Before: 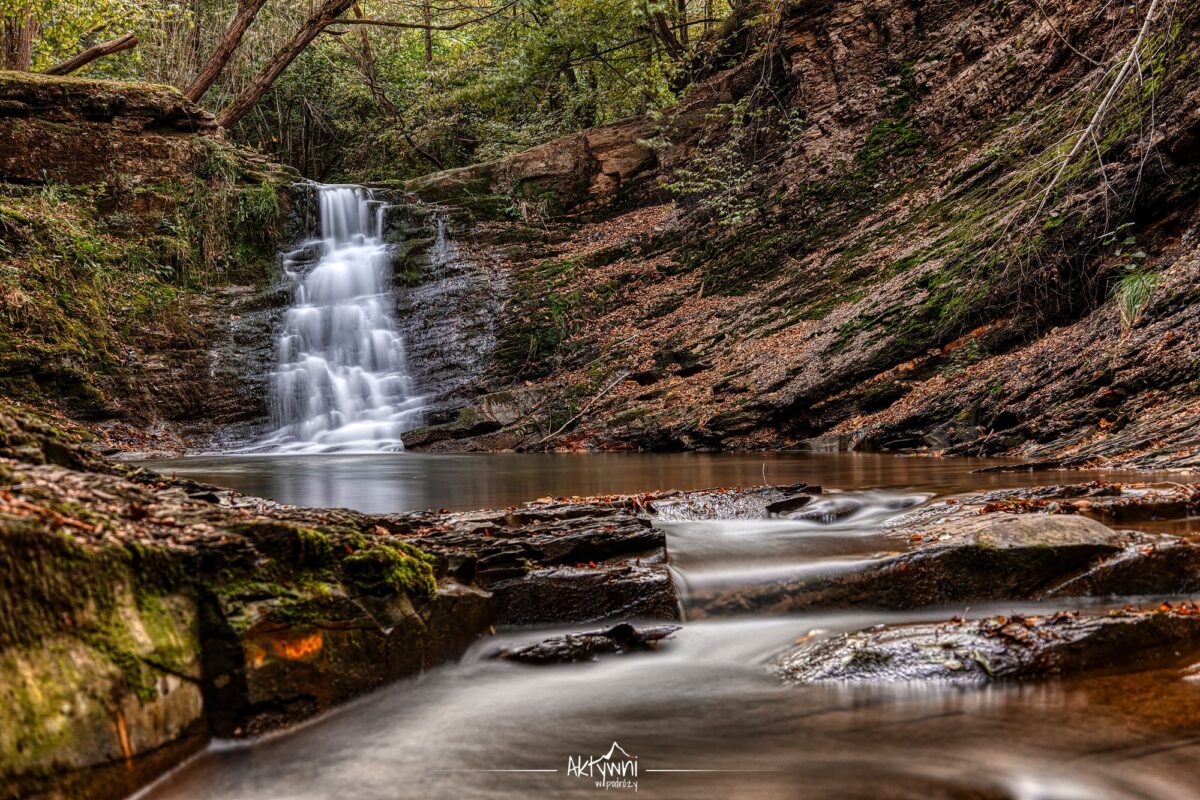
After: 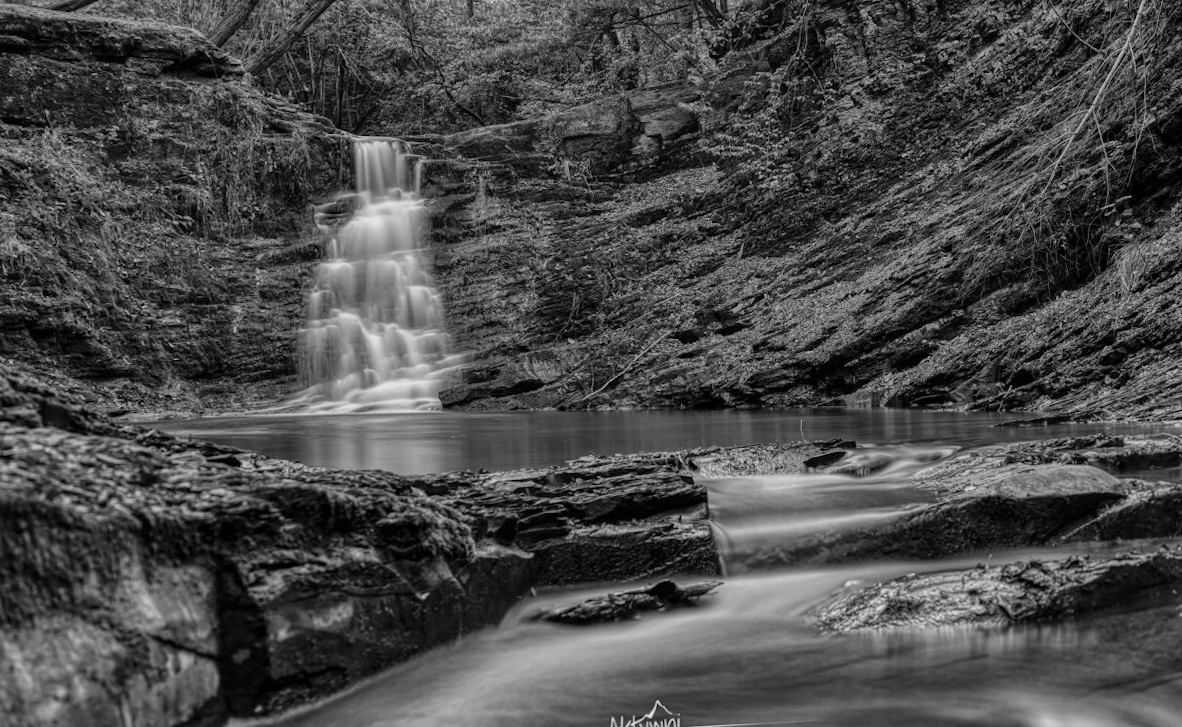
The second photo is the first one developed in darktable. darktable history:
tone equalizer: -8 EV 0.25 EV, -7 EV 0.417 EV, -6 EV 0.417 EV, -5 EV 0.25 EV, -3 EV -0.25 EV, -2 EV -0.417 EV, -1 EV -0.417 EV, +0 EV -0.25 EV, edges refinement/feathering 500, mask exposure compensation -1.57 EV, preserve details guided filter
color correction: highlights a* 14.46, highlights b* 5.85, shadows a* -5.53, shadows b* -15.24, saturation 0.85
monochrome: on, module defaults
rotate and perspective: rotation -0.013°, lens shift (vertical) -0.027, lens shift (horizontal) 0.178, crop left 0.016, crop right 0.989, crop top 0.082, crop bottom 0.918
